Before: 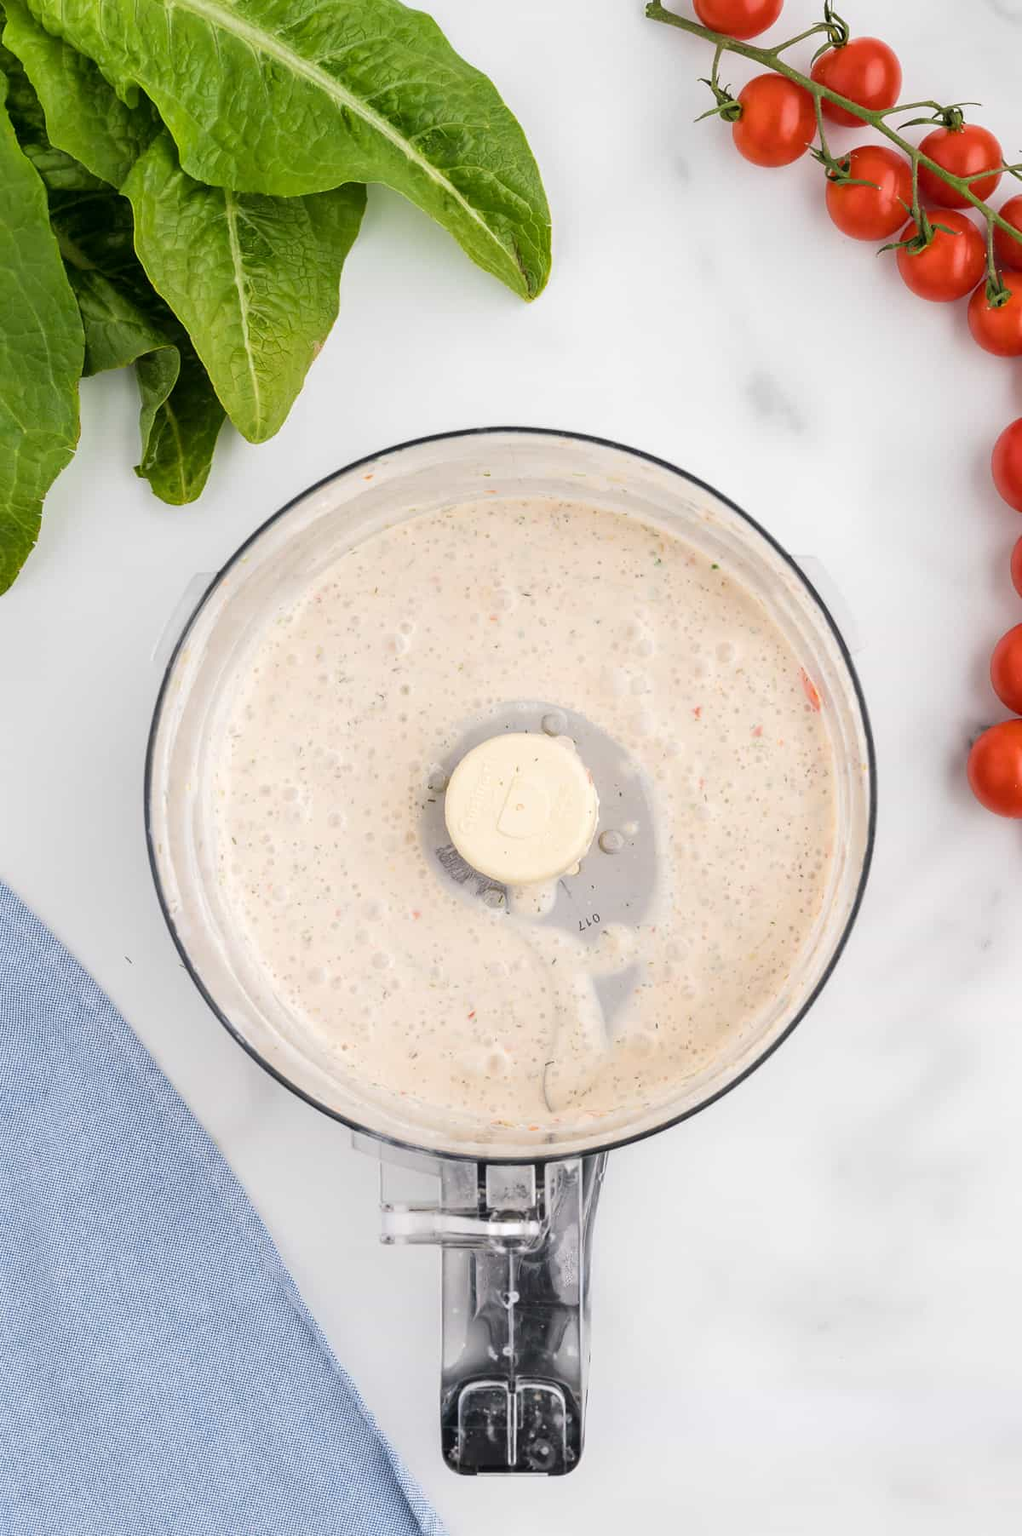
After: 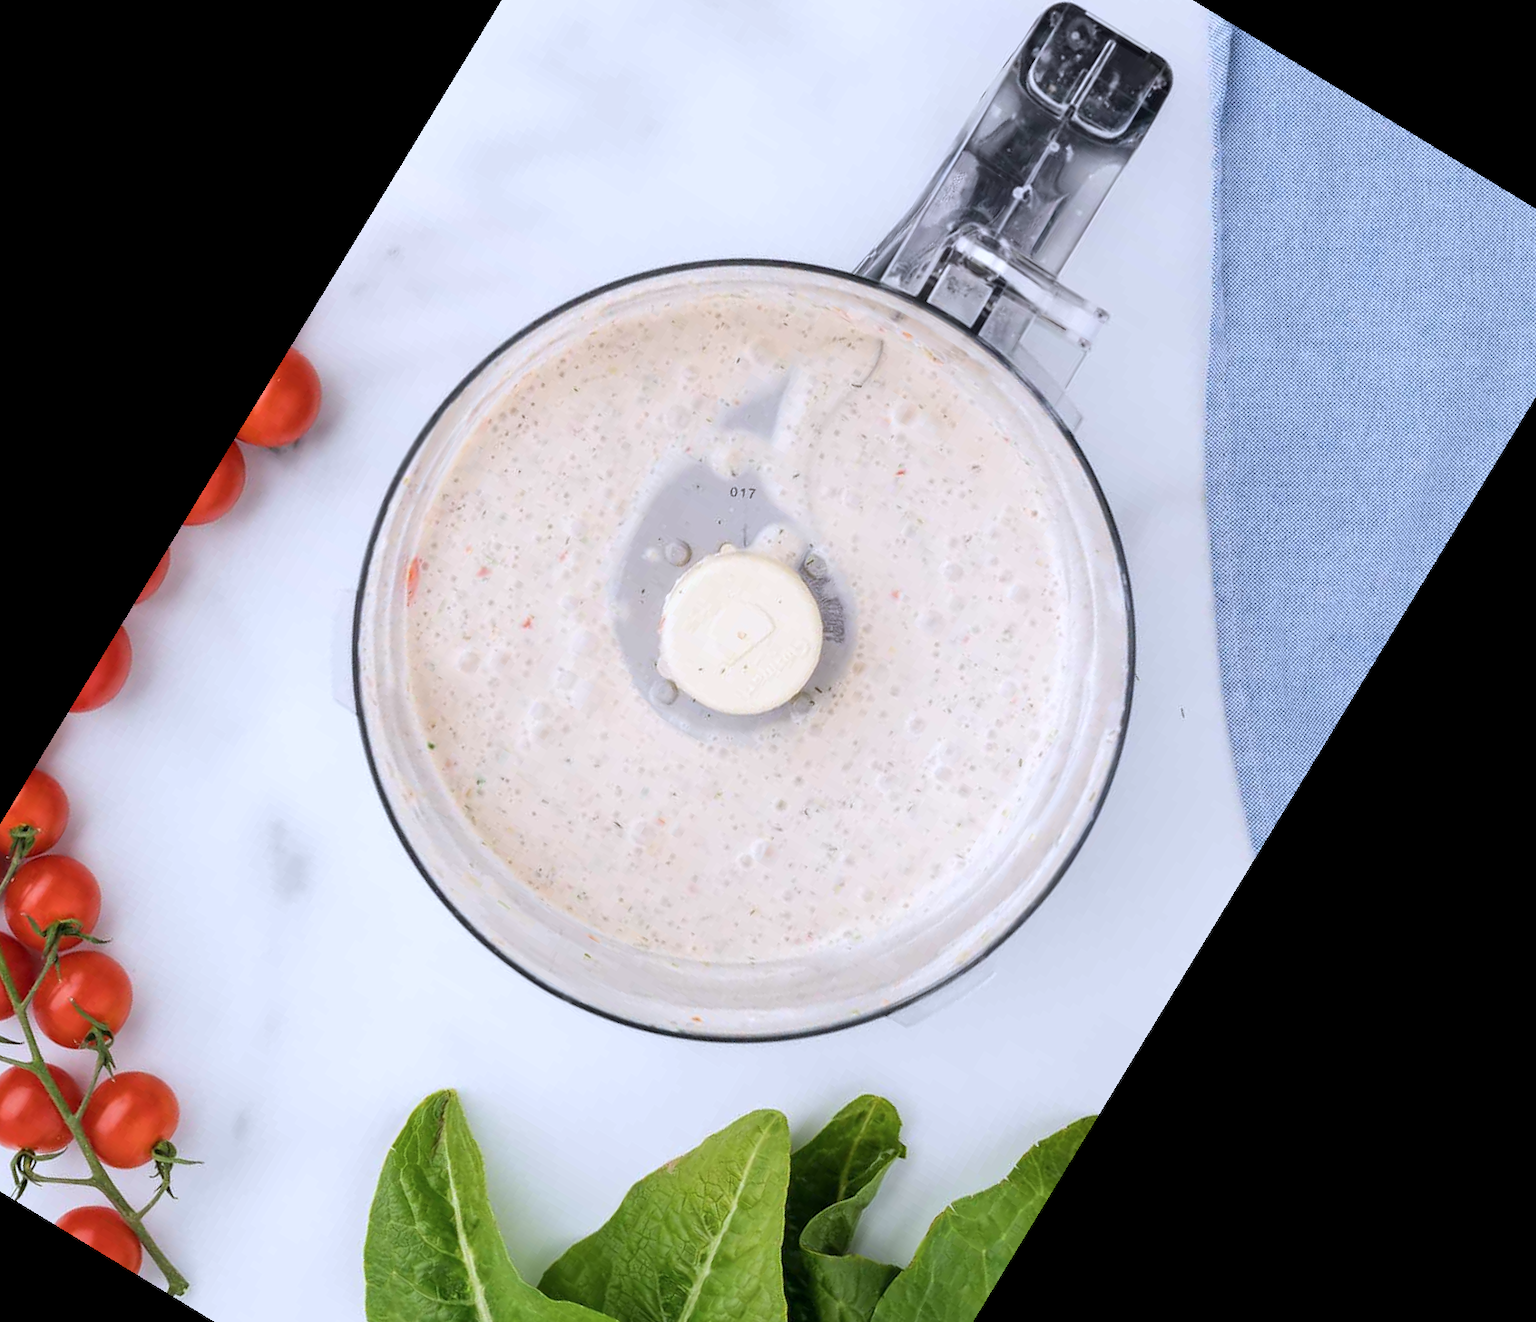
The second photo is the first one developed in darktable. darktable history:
crop and rotate: angle 148.68°, left 9.111%, top 15.603%, right 4.588%, bottom 17.041%
color calibration: illuminant as shot in camera, x 0.366, y 0.378, temperature 4425.7 K, saturation algorithm version 1 (2020)
